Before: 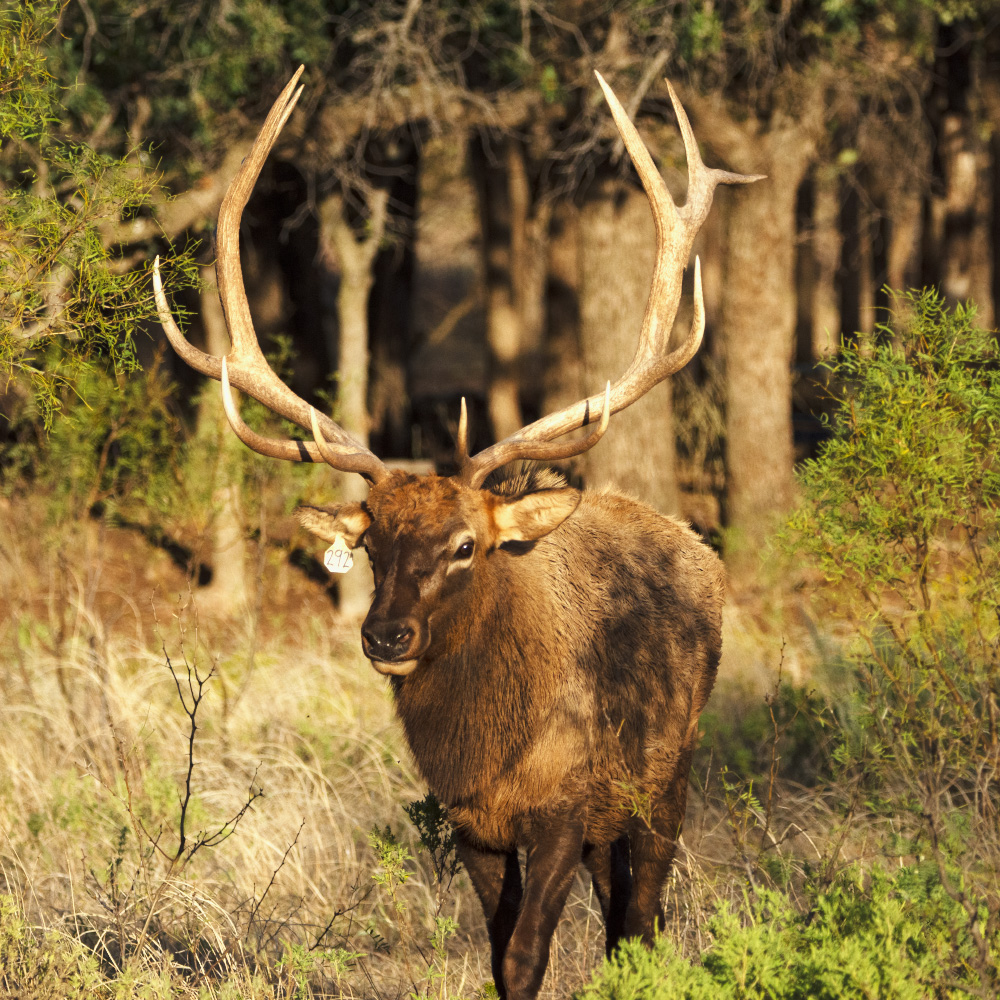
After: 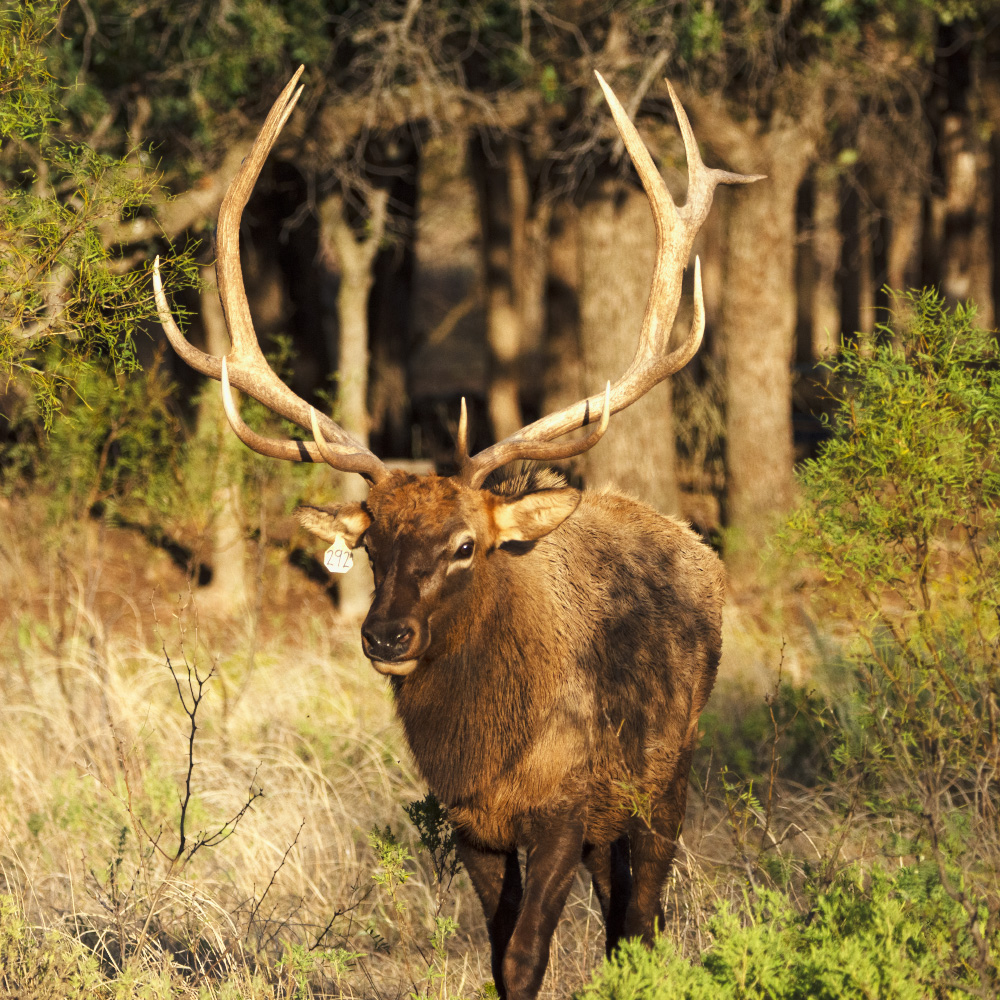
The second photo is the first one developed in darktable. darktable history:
shadows and highlights: shadows -24.5, highlights 50.36, soften with gaussian
